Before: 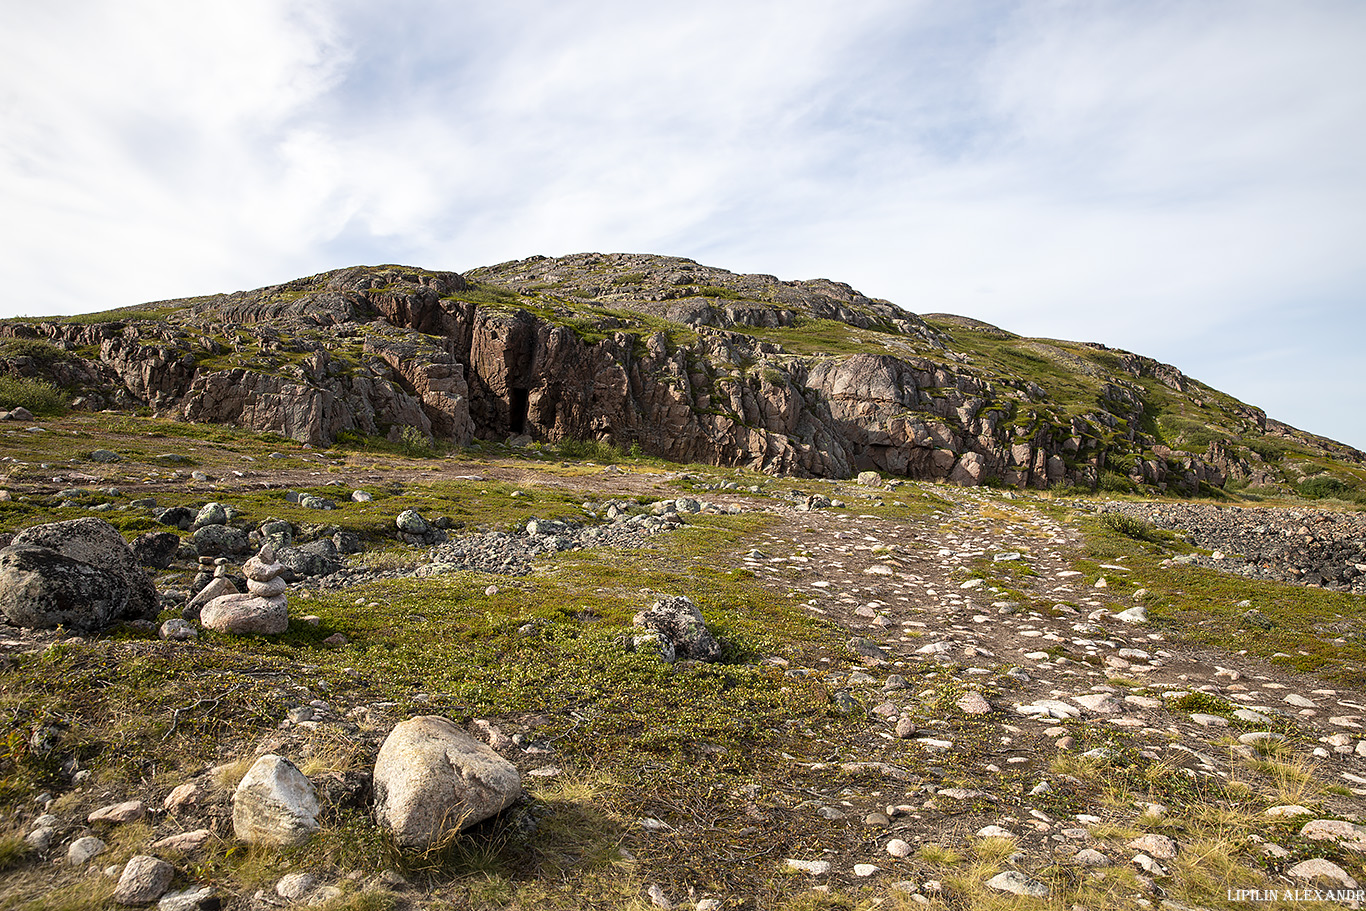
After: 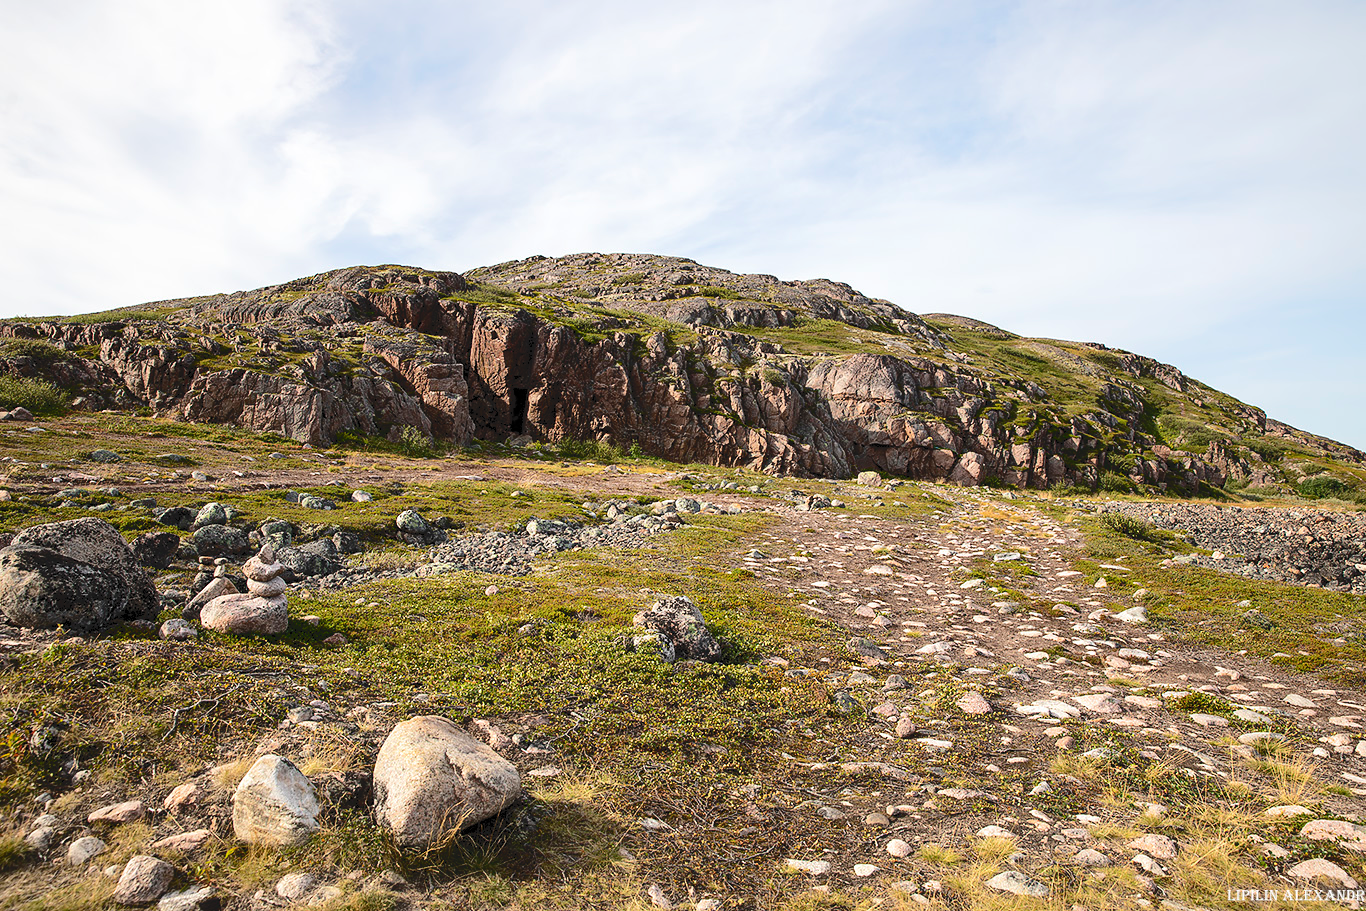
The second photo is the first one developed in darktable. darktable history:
tone curve: curves: ch0 [(0, 0) (0.003, 0.09) (0.011, 0.095) (0.025, 0.097) (0.044, 0.108) (0.069, 0.117) (0.1, 0.129) (0.136, 0.151) (0.177, 0.185) (0.224, 0.229) (0.277, 0.299) (0.335, 0.379) (0.399, 0.469) (0.468, 0.55) (0.543, 0.629) (0.623, 0.702) (0.709, 0.775) (0.801, 0.85) (0.898, 0.91) (1, 1)], color space Lab, independent channels, preserve colors none
